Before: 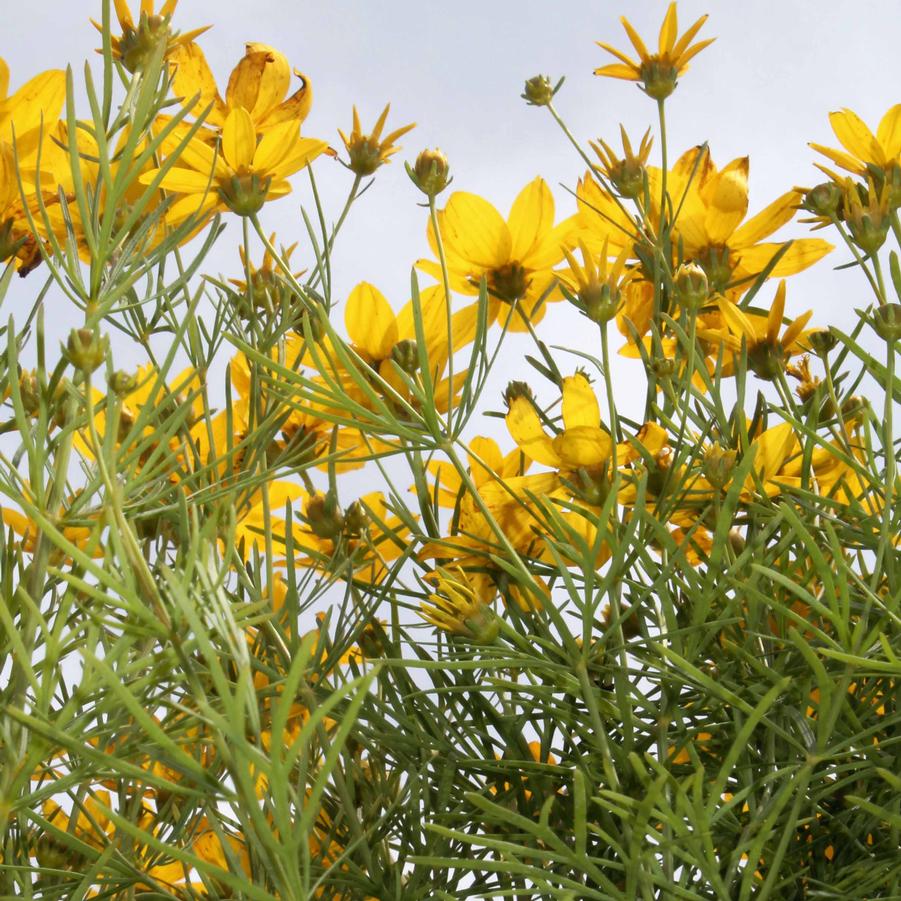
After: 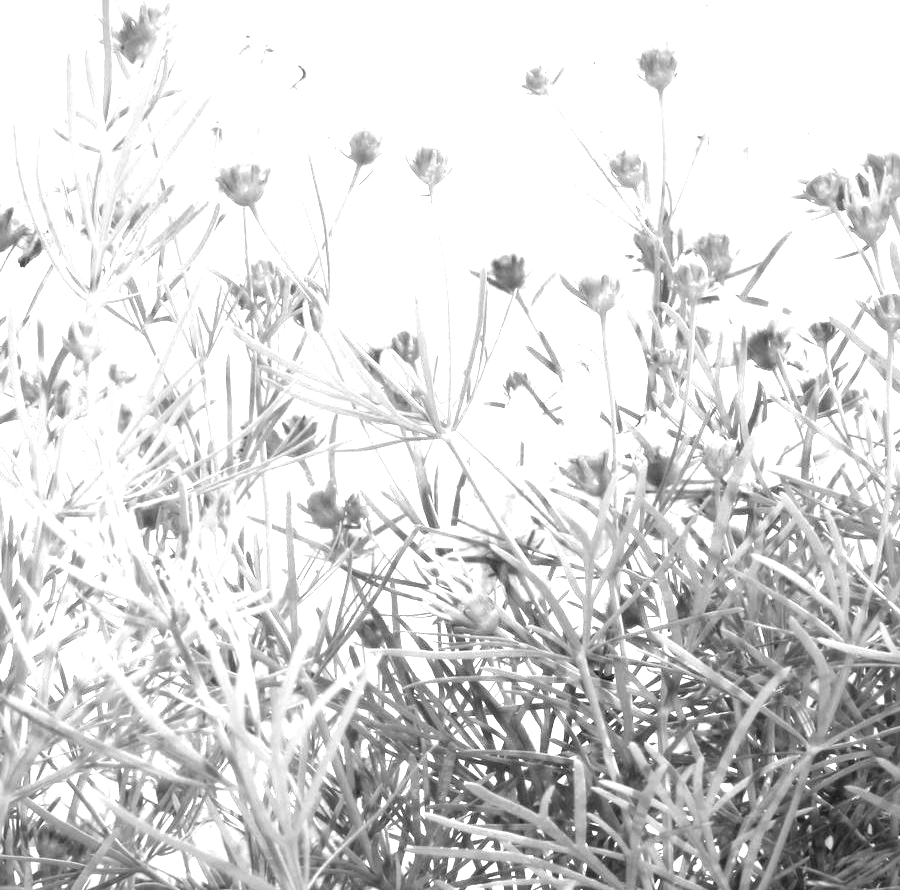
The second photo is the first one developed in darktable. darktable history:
crop: top 1.136%, right 0.042%
vignetting: fall-off start 100.81%, fall-off radius 70.9%, width/height ratio 1.172, unbound false
exposure: black level correction 0, exposure 2.123 EV, compensate highlight preservation false
color zones: curves: ch0 [(0.004, 0.588) (0.116, 0.636) (0.259, 0.476) (0.423, 0.464) (0.75, 0.5)]; ch1 [(0, 0) (0.143, 0) (0.286, 0) (0.429, 0) (0.571, 0) (0.714, 0) (0.857, 0)]
